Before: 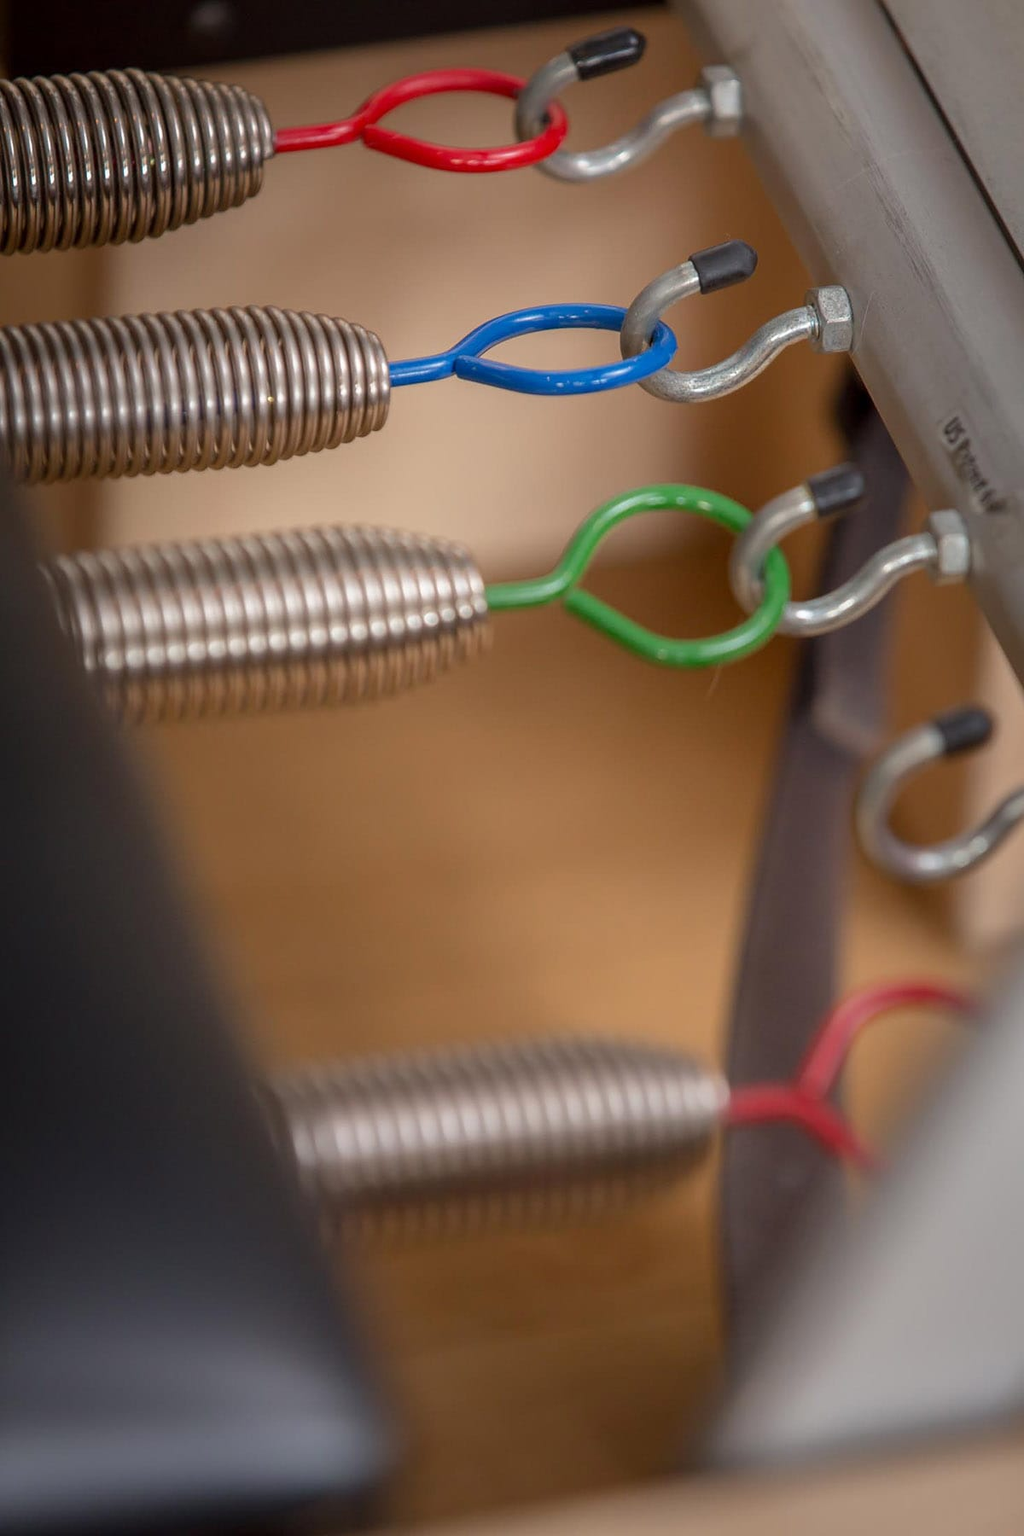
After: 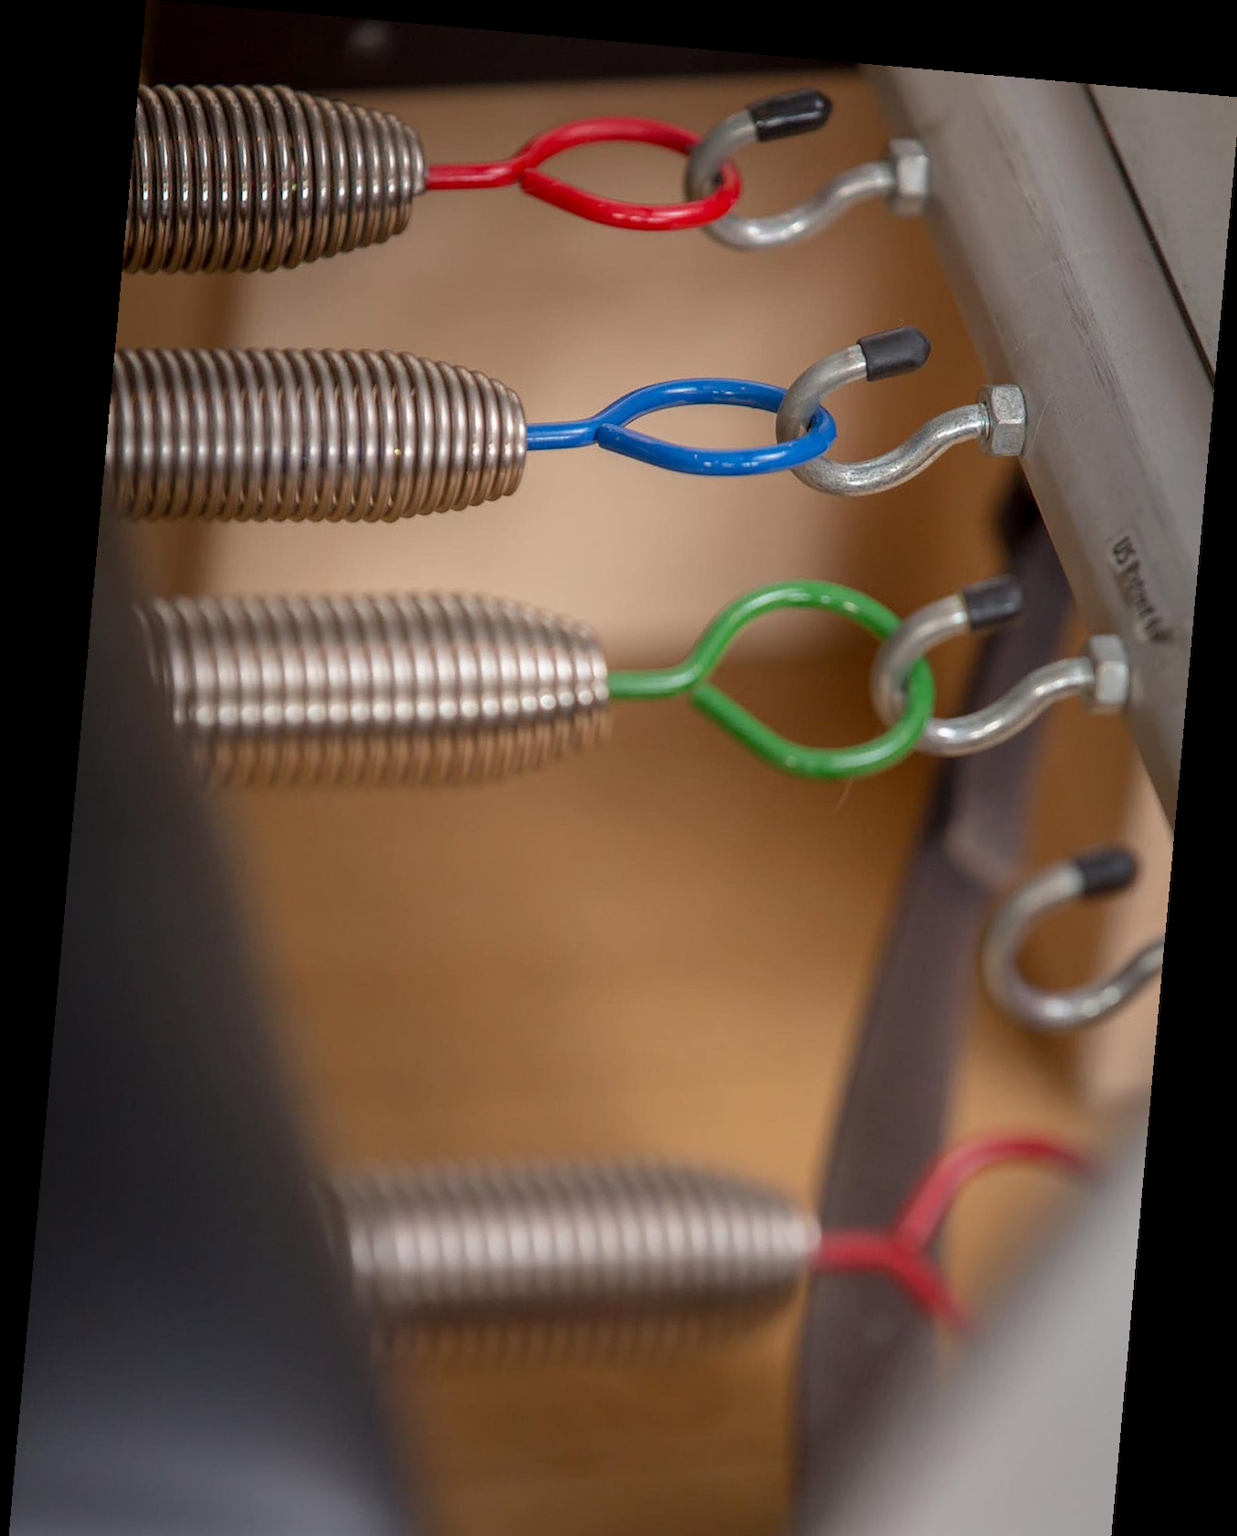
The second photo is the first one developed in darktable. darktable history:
crop and rotate: top 0%, bottom 11.49%
rotate and perspective: rotation 5.12°, automatic cropping off
